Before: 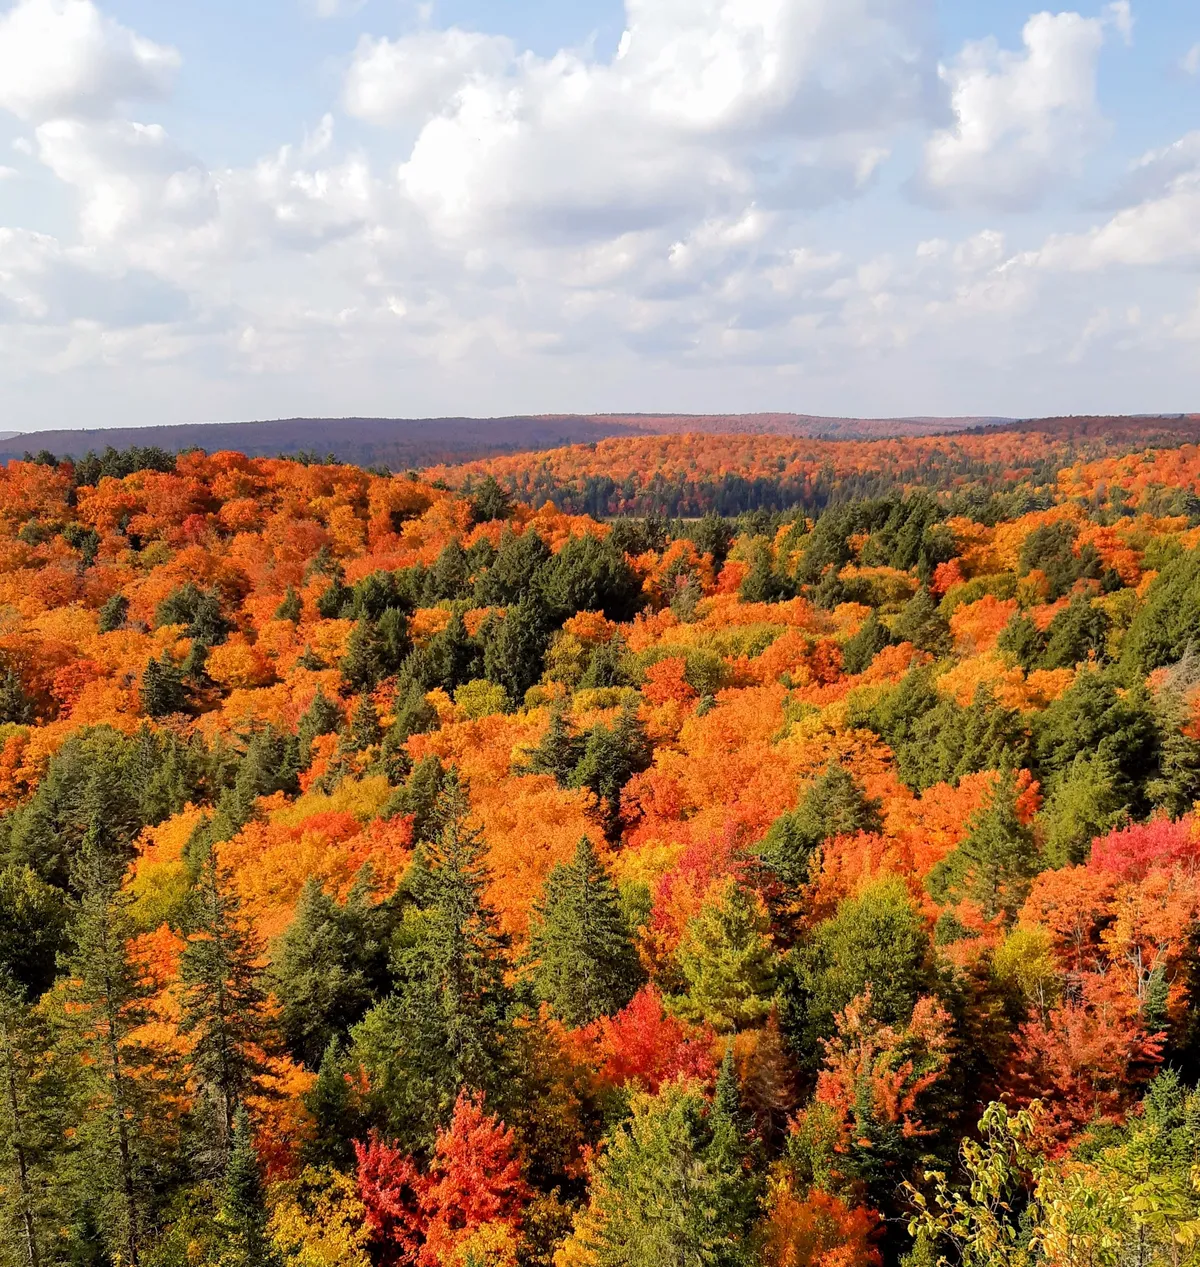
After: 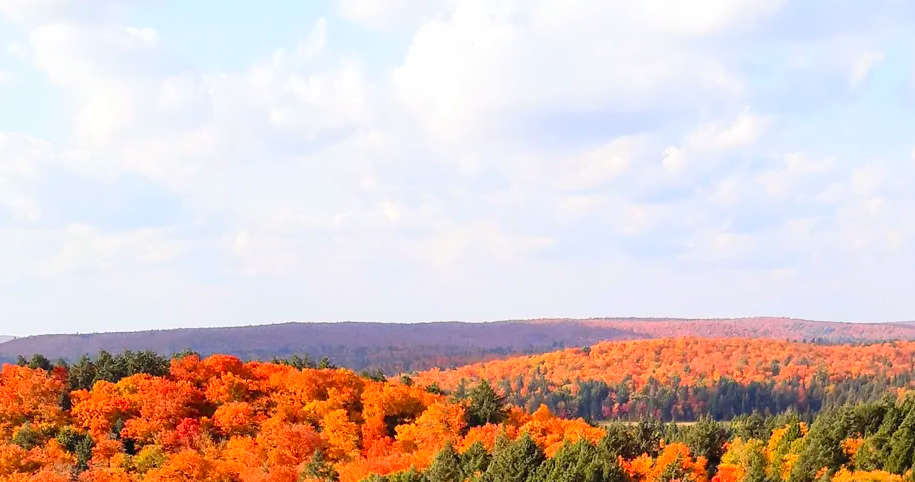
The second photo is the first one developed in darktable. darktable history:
contrast brightness saturation: contrast 0.24, brightness 0.26, saturation 0.39
crop: left 0.579%, top 7.627%, right 23.167%, bottom 54.275%
